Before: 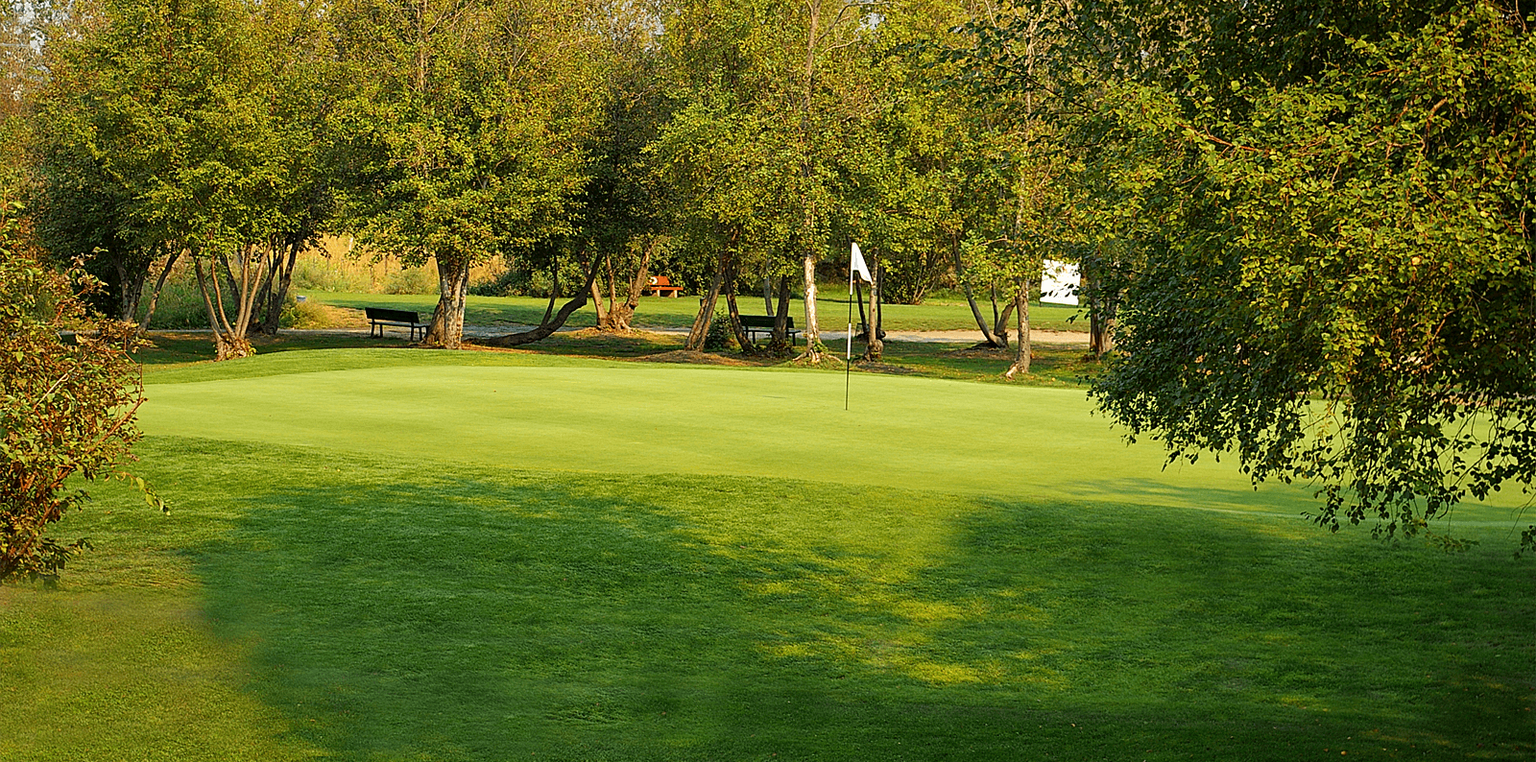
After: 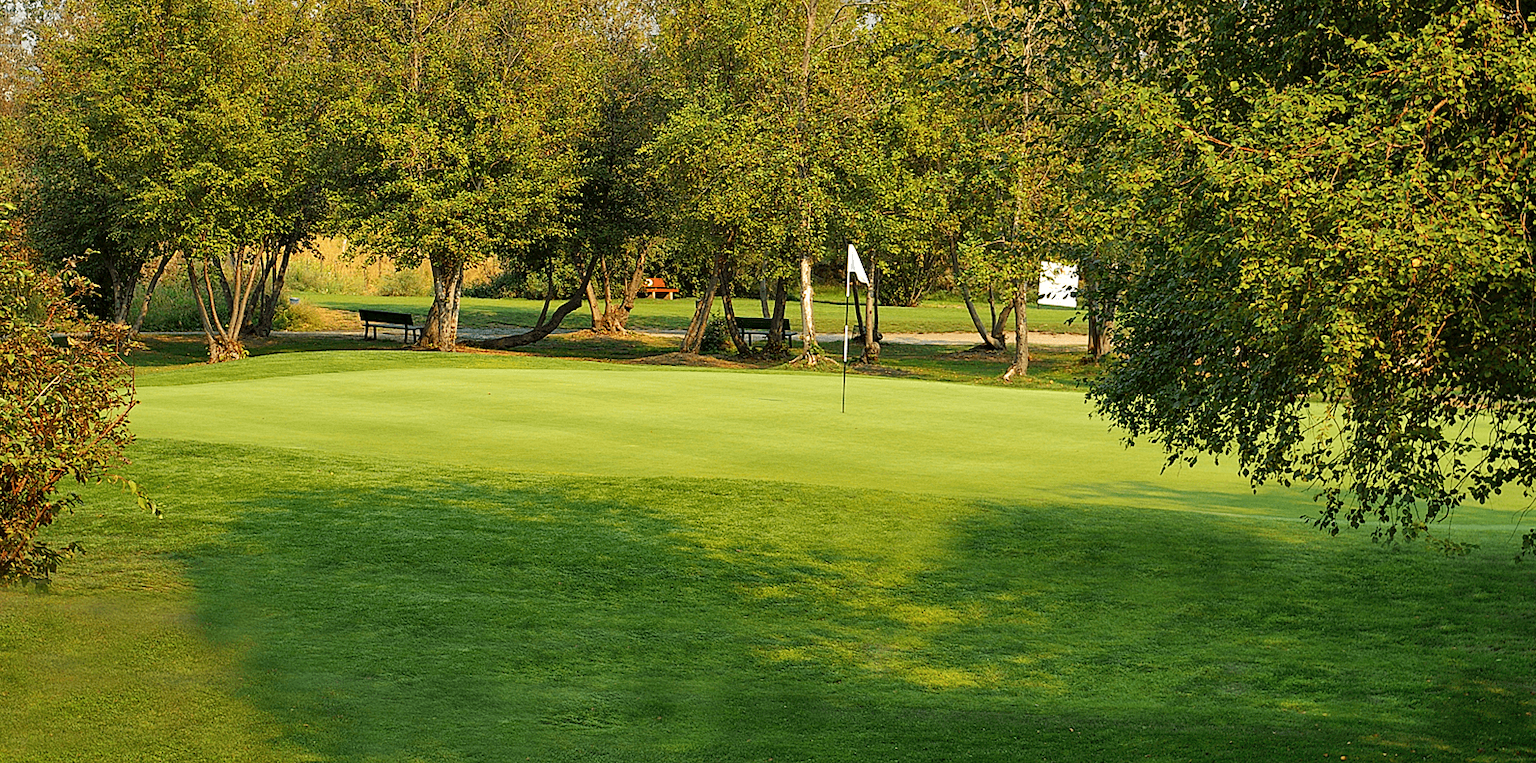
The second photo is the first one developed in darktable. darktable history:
crop and rotate: left 0.614%, top 0.179%, bottom 0.309%
shadows and highlights: white point adjustment 1, soften with gaussian
